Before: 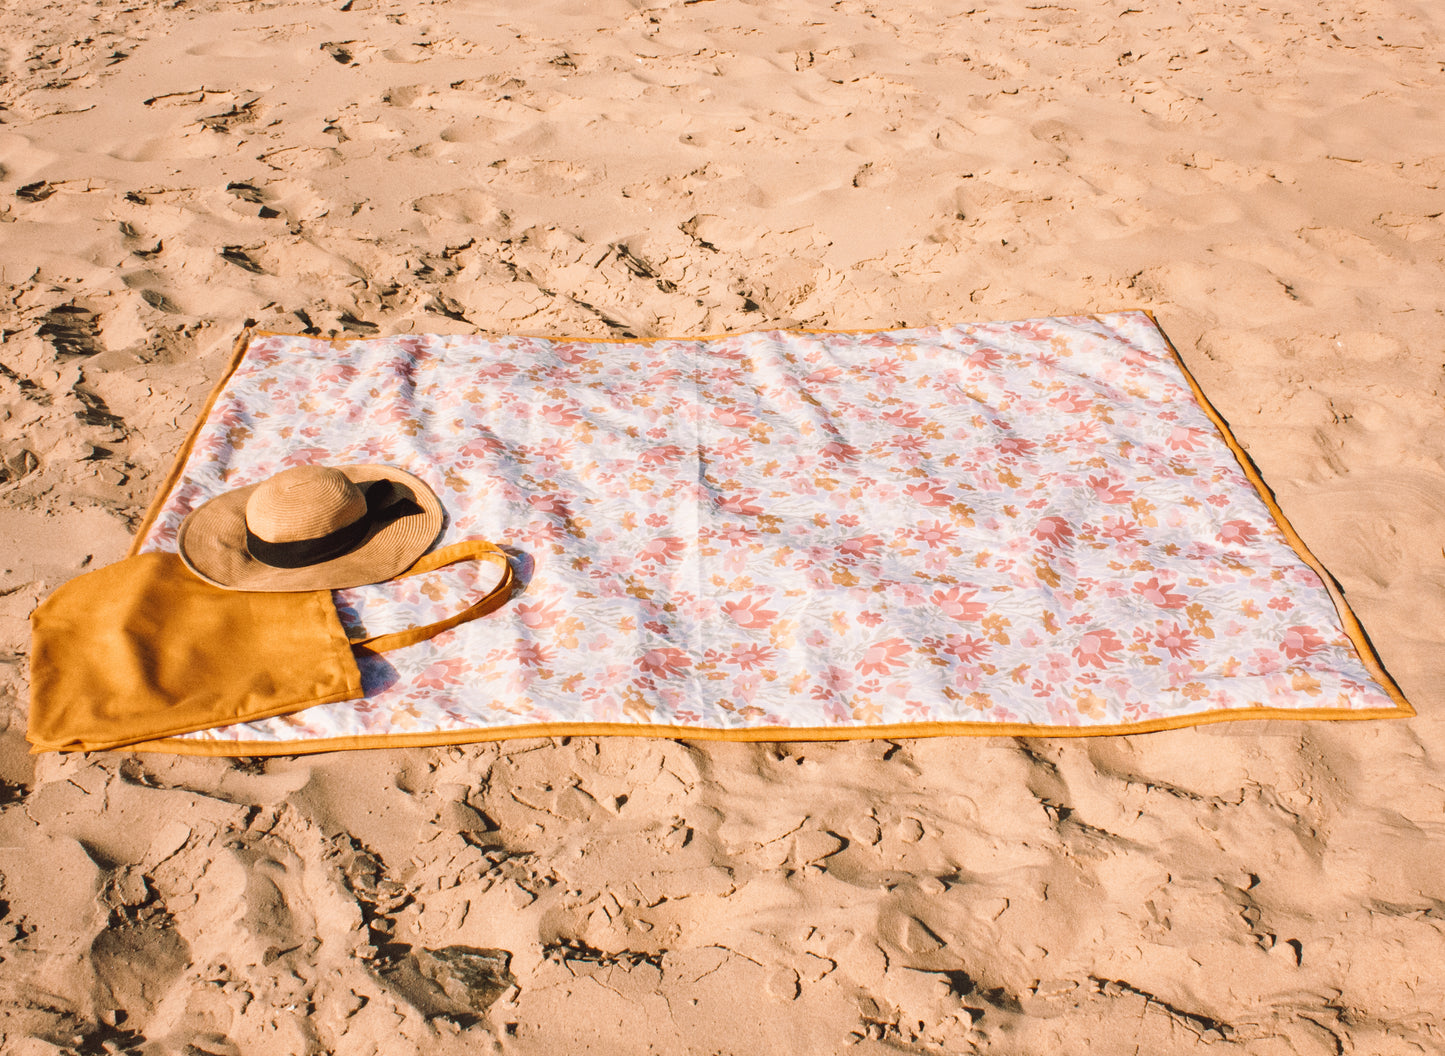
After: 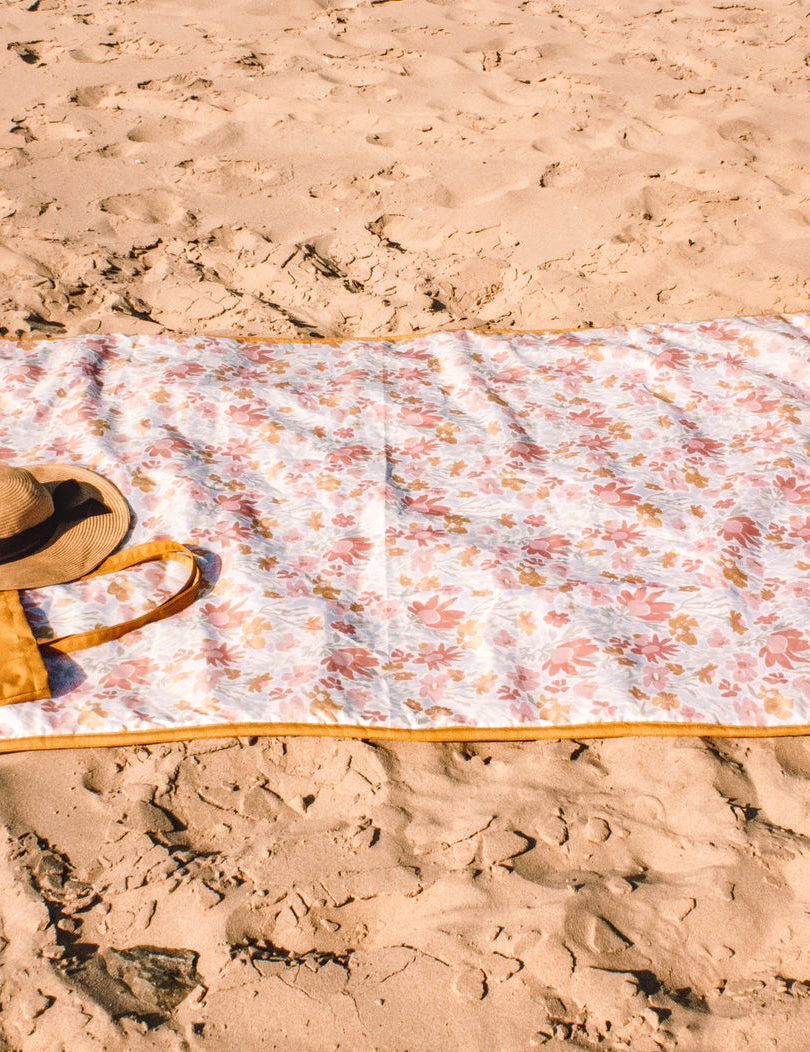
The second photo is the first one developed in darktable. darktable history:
crop: left 21.674%, right 22.086%
local contrast: on, module defaults
